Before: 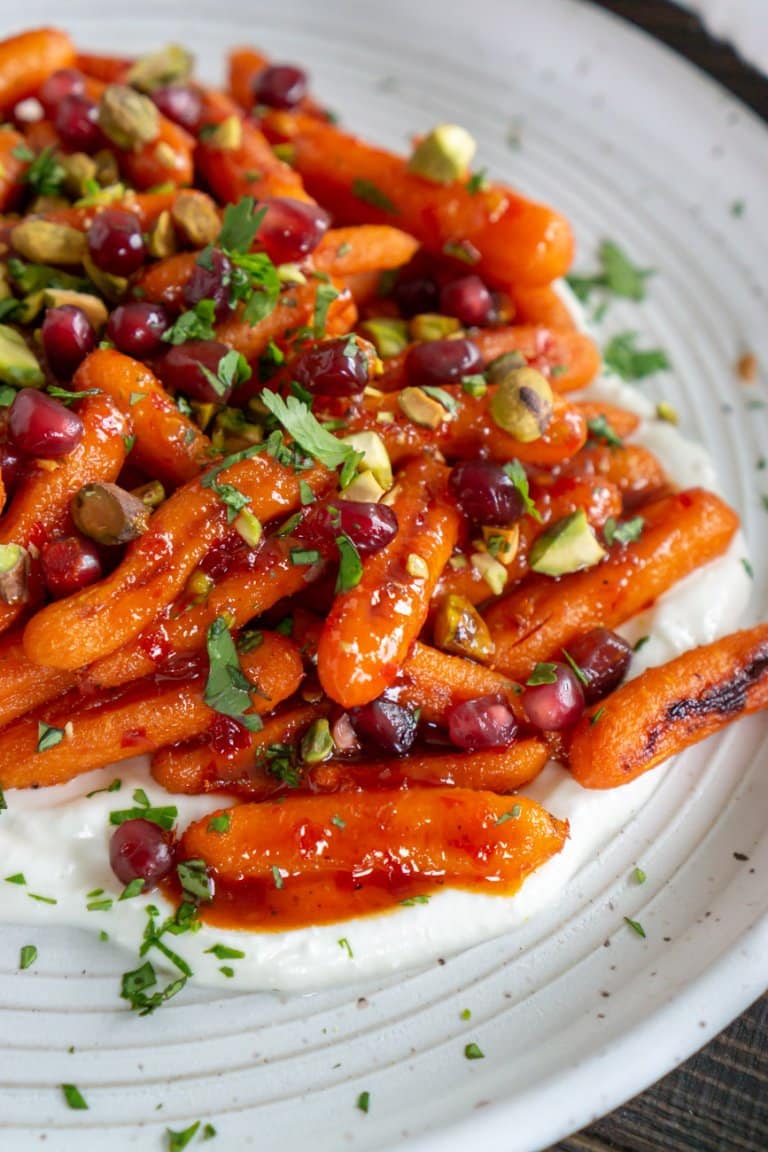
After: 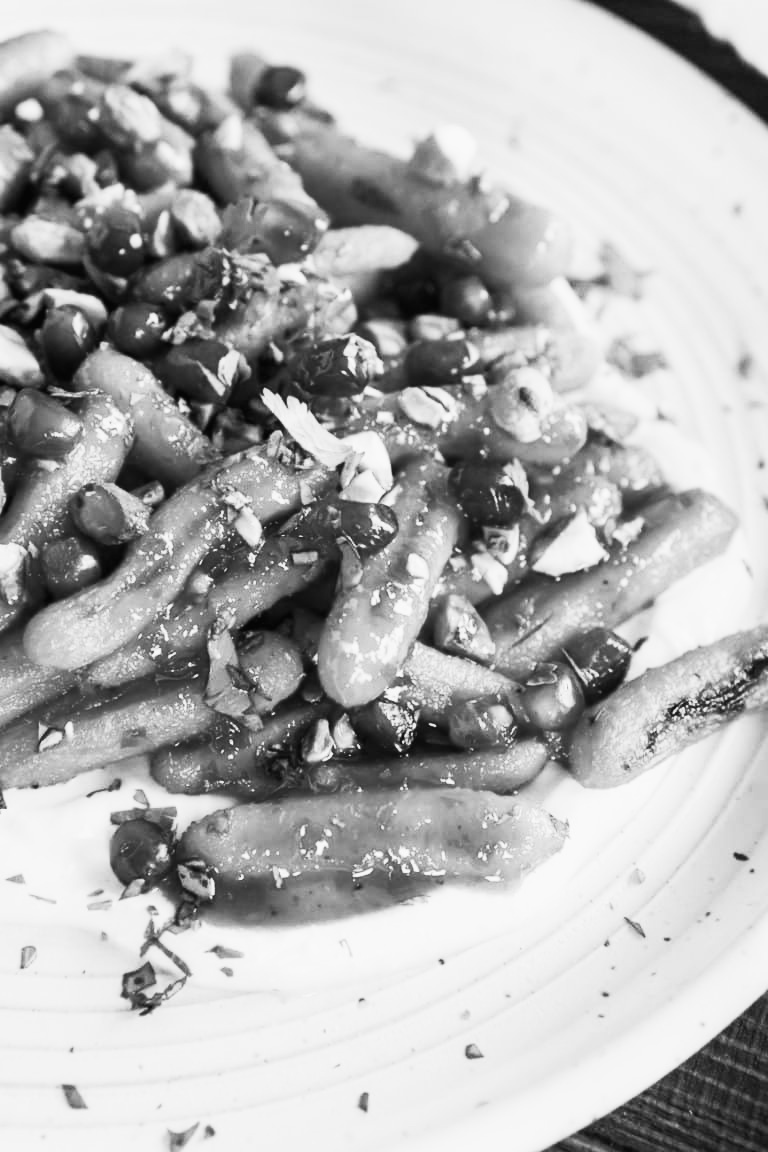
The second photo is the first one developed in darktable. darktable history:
contrast brightness saturation: contrast 0.53, brightness 0.47, saturation -1
filmic rgb: black relative exposure -7.65 EV, white relative exposure 4.56 EV, hardness 3.61
color calibration: illuminant as shot in camera, x 0.358, y 0.373, temperature 4628.91 K
